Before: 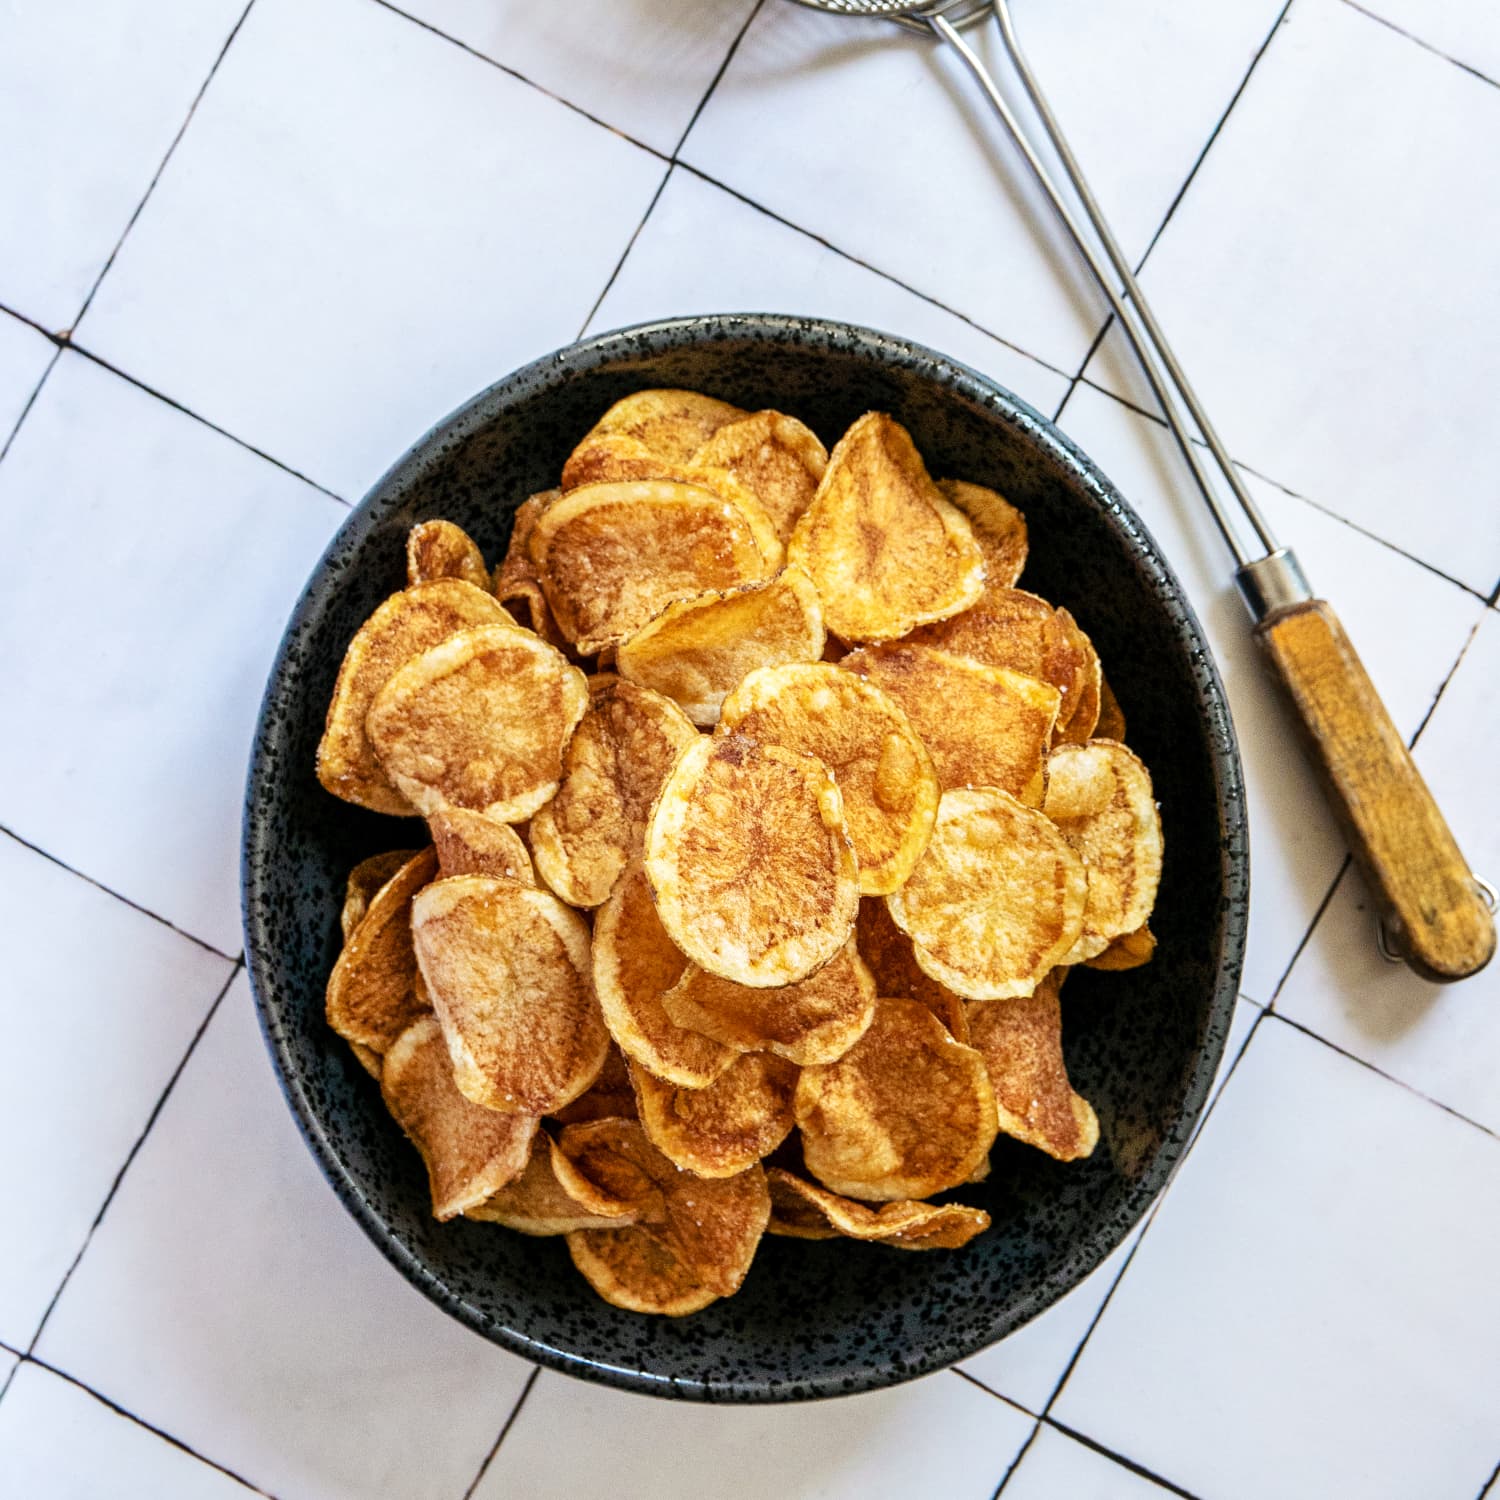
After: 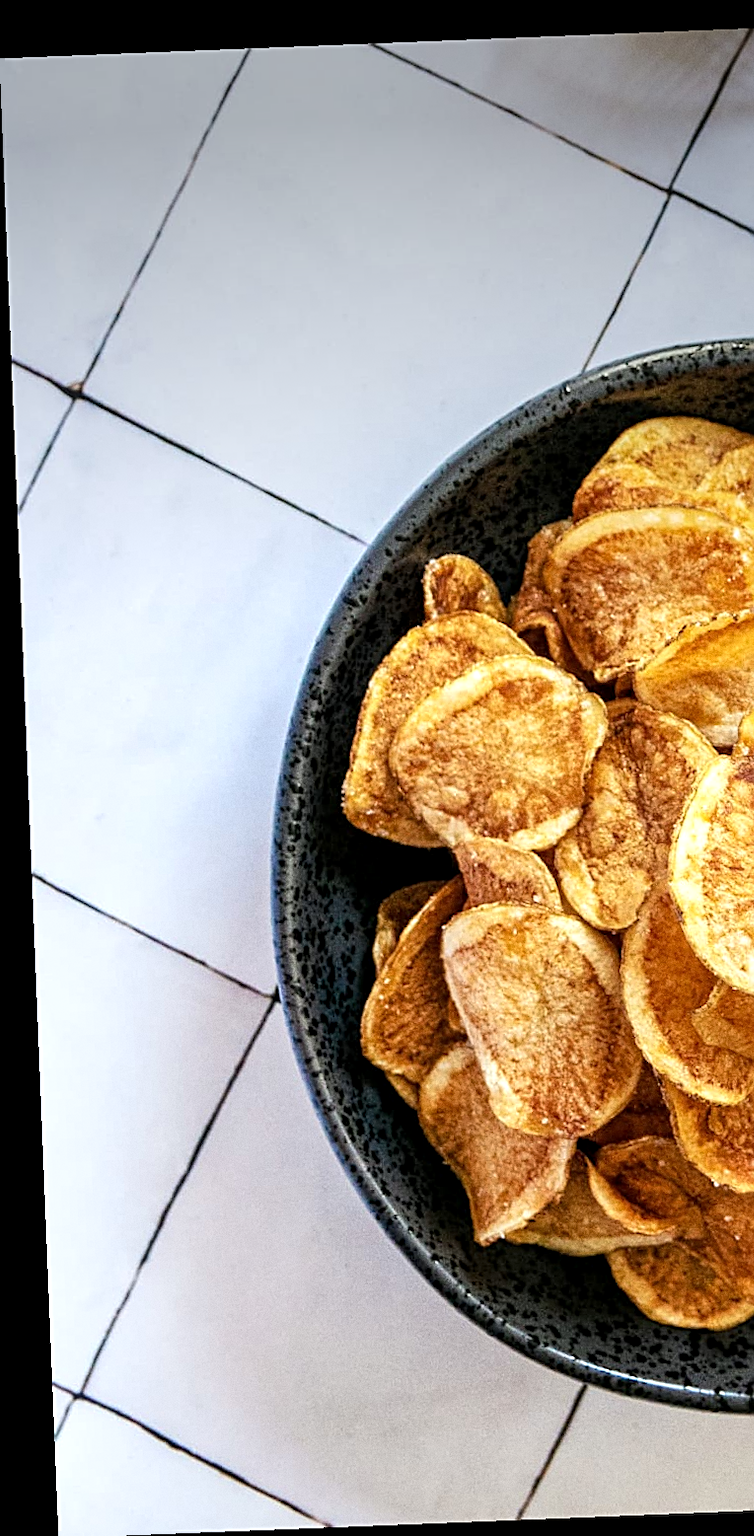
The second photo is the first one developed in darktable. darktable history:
crop and rotate: left 0%, top 0%, right 50.845%
local contrast: highlights 100%, shadows 100%, detail 120%, midtone range 0.2
rotate and perspective: rotation -2.29°, automatic cropping off
vignetting: fall-off start 97.52%, fall-off radius 100%, brightness -0.574, saturation 0, center (-0.027, 0.404), width/height ratio 1.368, unbound false
grain: coarseness 0.09 ISO
exposure: exposure 0.2 EV, compensate highlight preservation false
sharpen: on, module defaults
